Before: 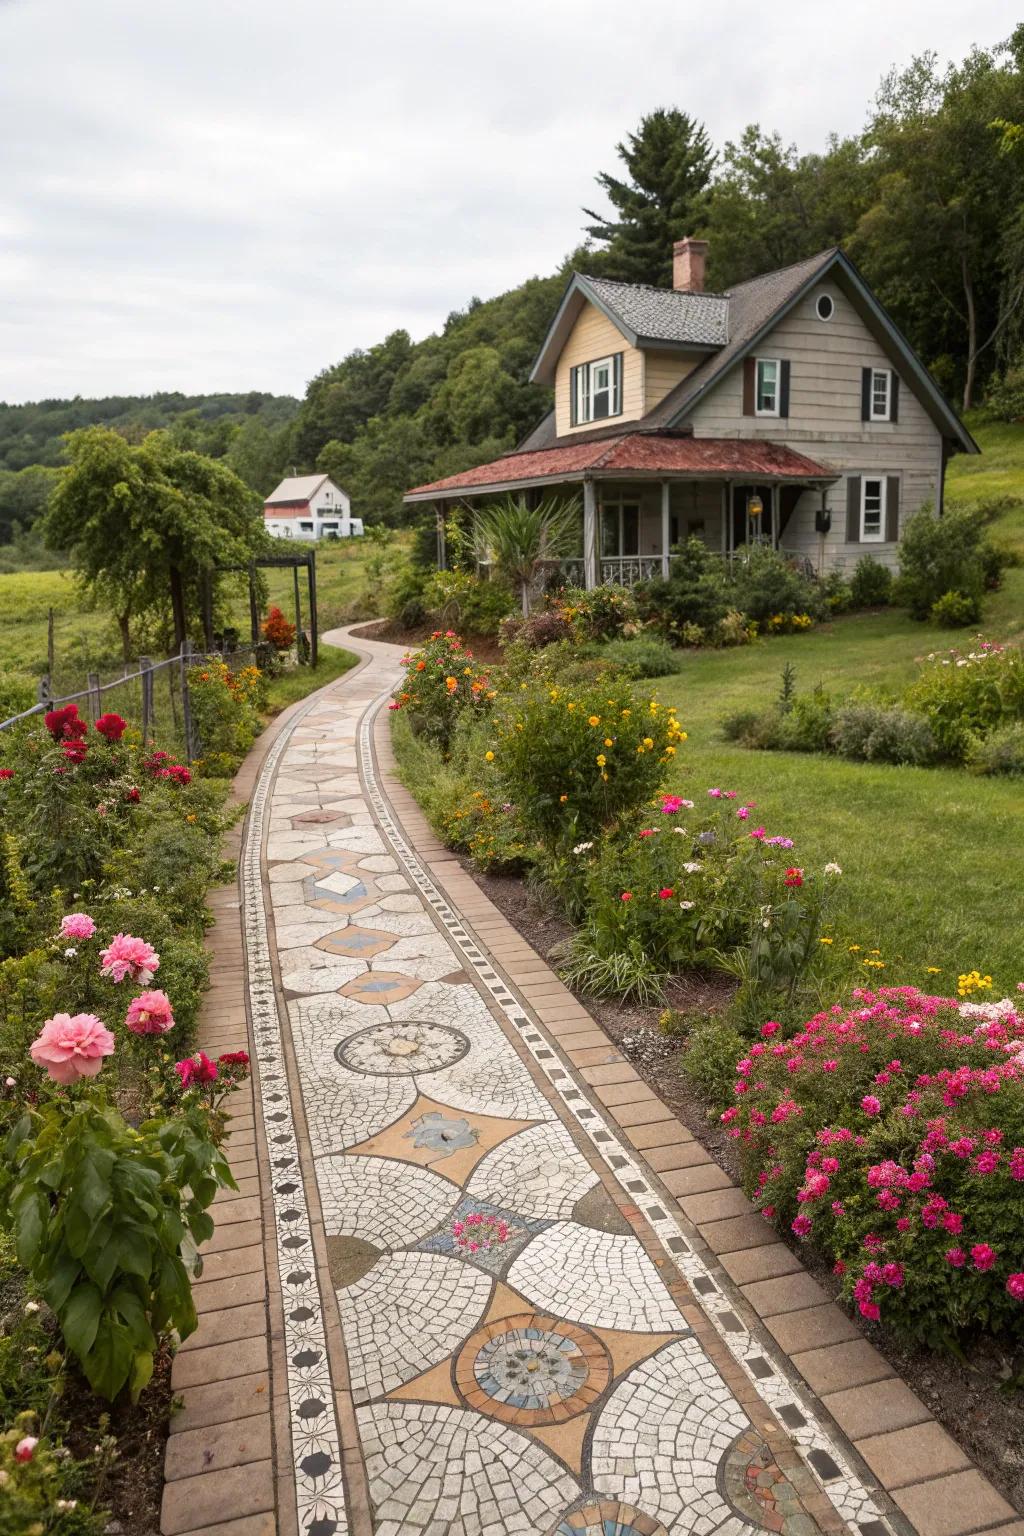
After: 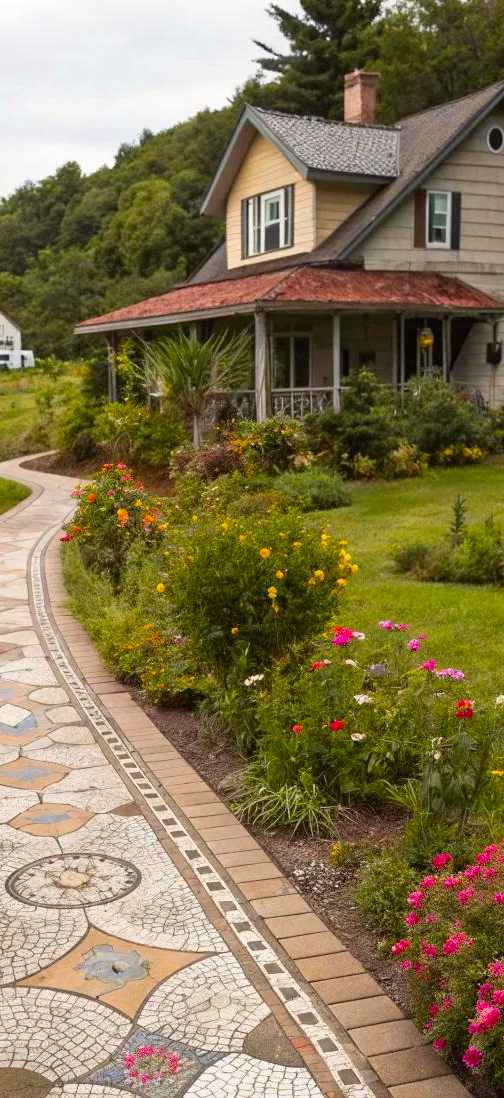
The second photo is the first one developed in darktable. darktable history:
base curve: curves: ch0 [(0, 0) (0.989, 0.992)]
color balance rgb: power › chroma 0.327%, power › hue 25.14°, perceptual saturation grading › global saturation 24.999%
crop: left 32.144%, top 10.977%, right 18.58%, bottom 17.492%
